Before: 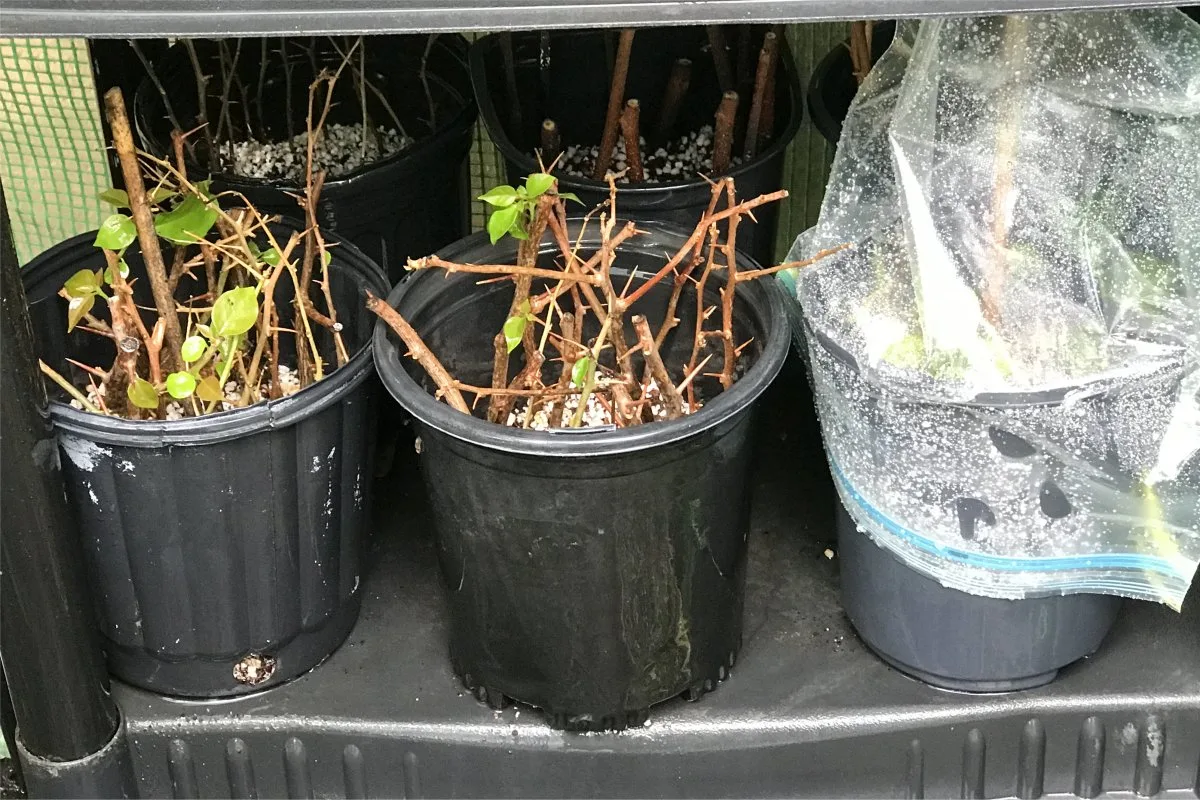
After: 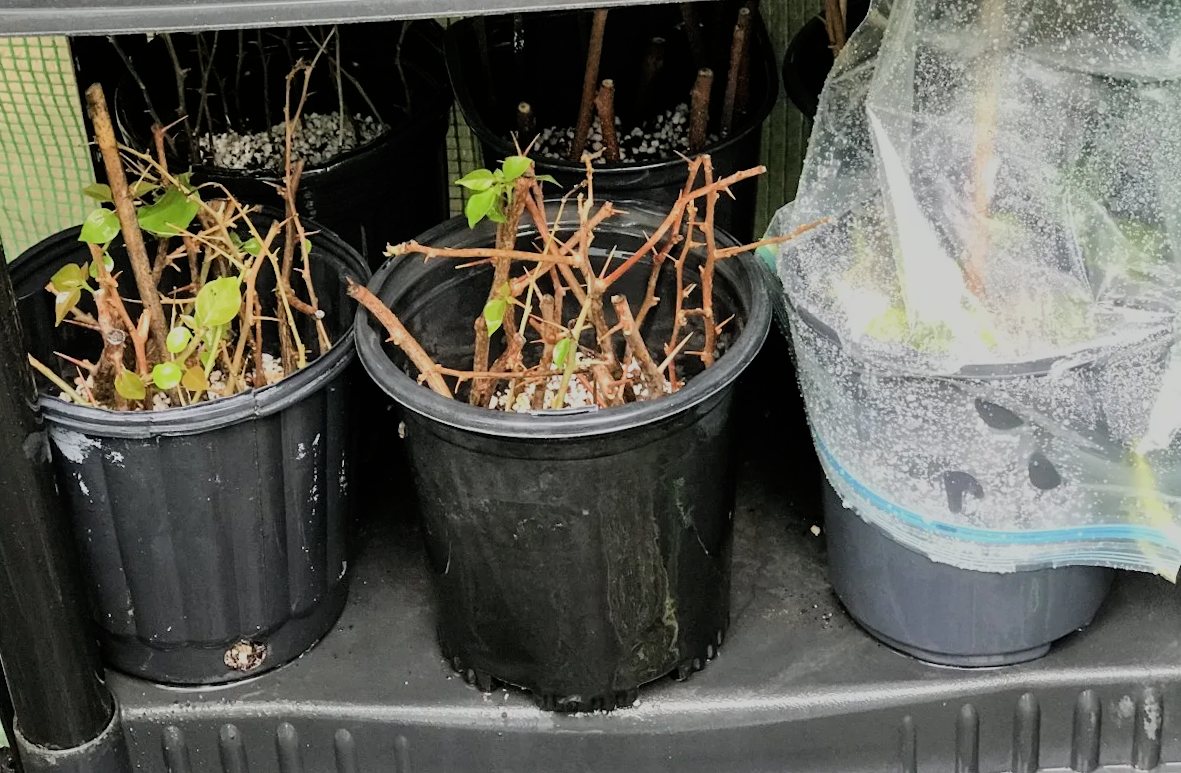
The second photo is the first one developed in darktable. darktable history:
filmic rgb: black relative exposure -7.15 EV, white relative exposure 5.36 EV, hardness 3.02, color science v6 (2022)
rotate and perspective: rotation -1.32°, lens shift (horizontal) -0.031, crop left 0.015, crop right 0.985, crop top 0.047, crop bottom 0.982
